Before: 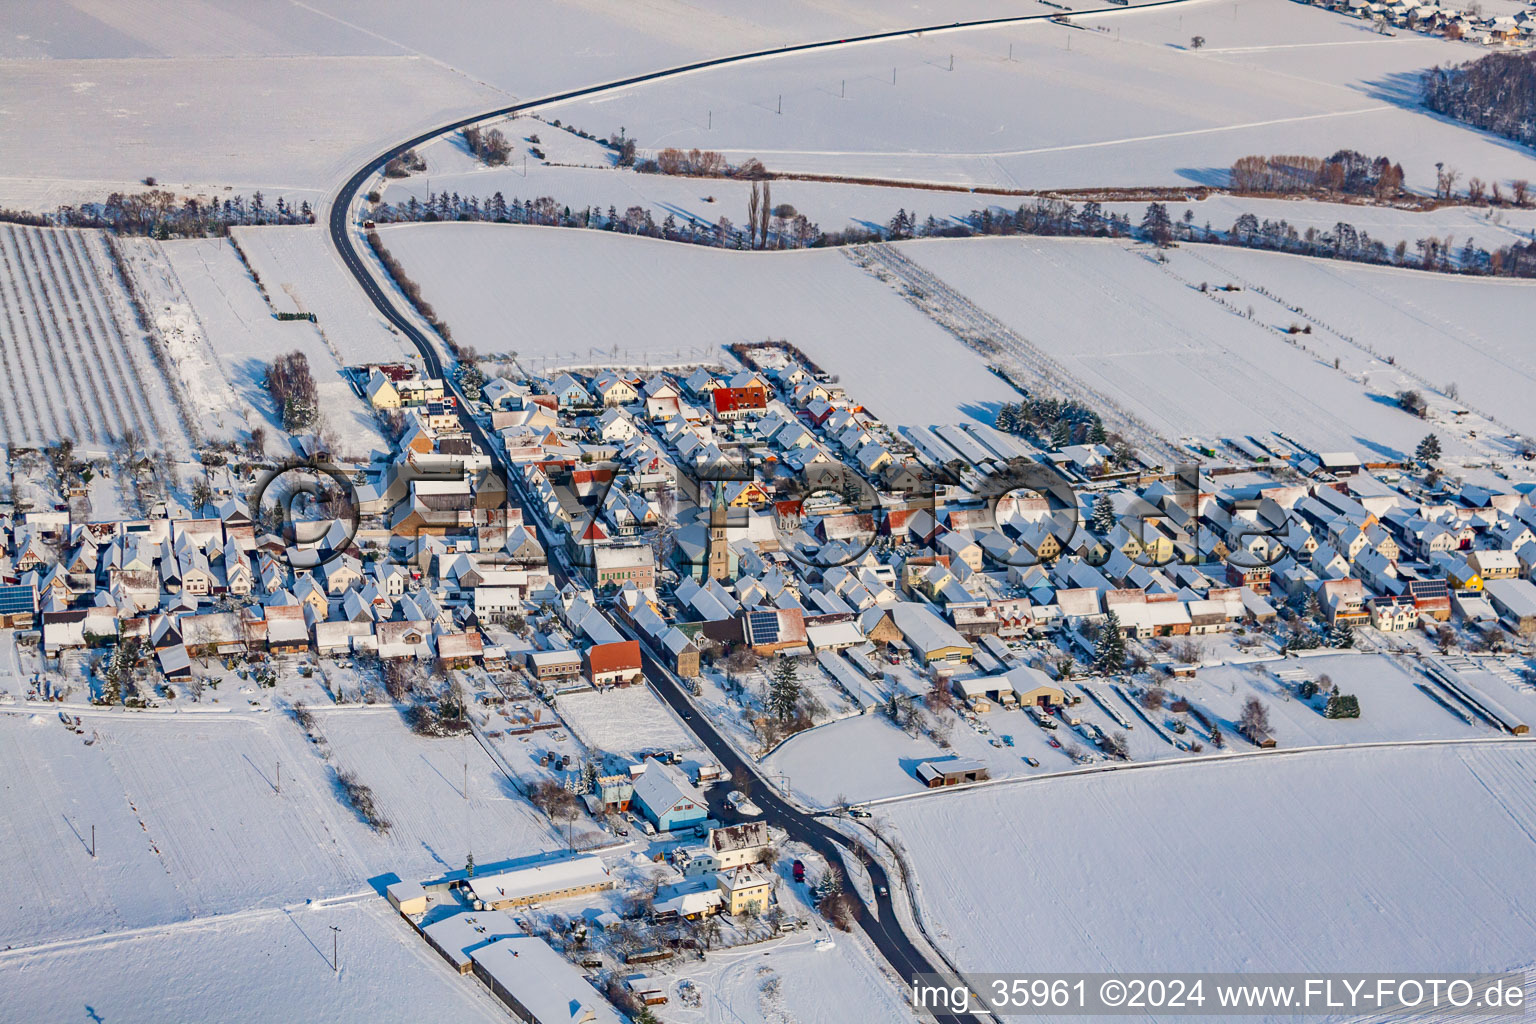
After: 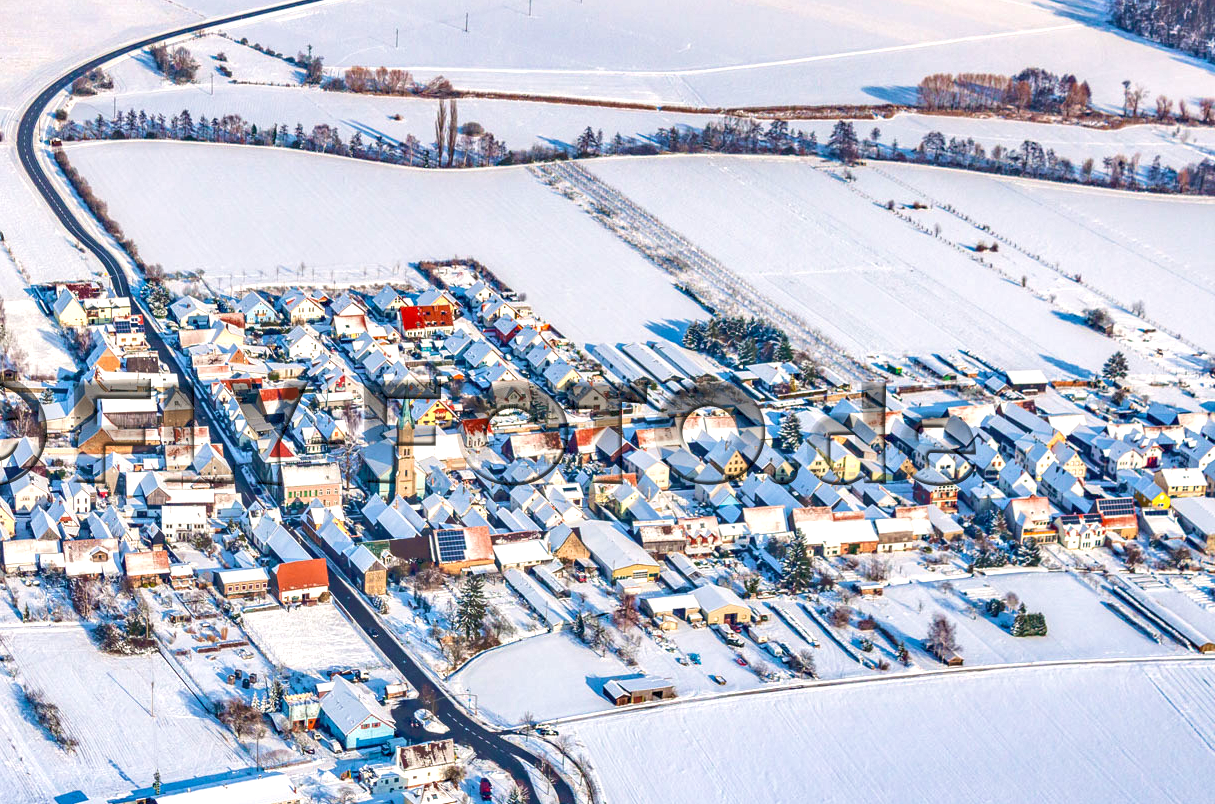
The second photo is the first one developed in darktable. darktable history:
tone equalizer: -8 EV -0.518 EV, -7 EV -0.331 EV, -6 EV -0.047 EV, -5 EV 0.436 EV, -4 EV 0.958 EV, -3 EV 0.8 EV, -2 EV -0.009 EV, -1 EV 0.14 EV, +0 EV -0.014 EV
crop and rotate: left 20.406%, top 8.08%, right 0.475%, bottom 13.327%
exposure: exposure 0.745 EV, compensate exposure bias true, compensate highlight preservation false
velvia: on, module defaults
local contrast: detail 130%
